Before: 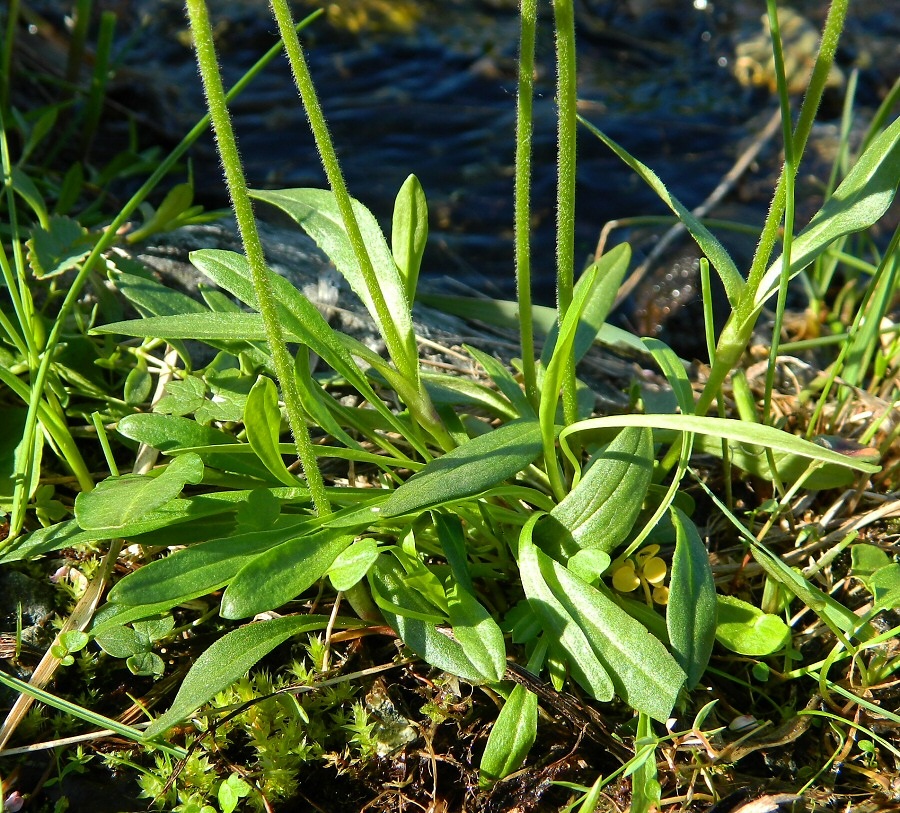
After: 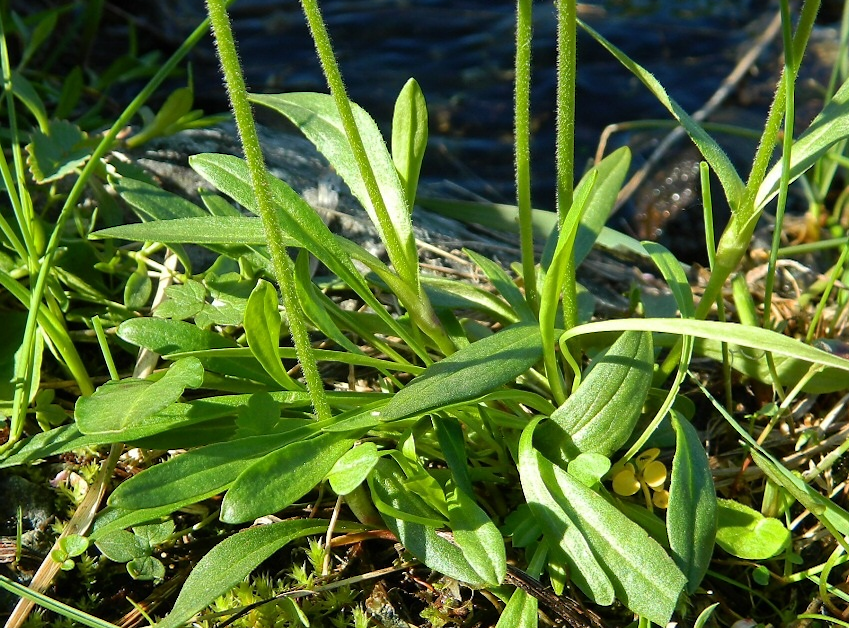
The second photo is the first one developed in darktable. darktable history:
crop and rotate: angle 0.049°, top 11.878%, right 5.521%, bottom 10.766%
